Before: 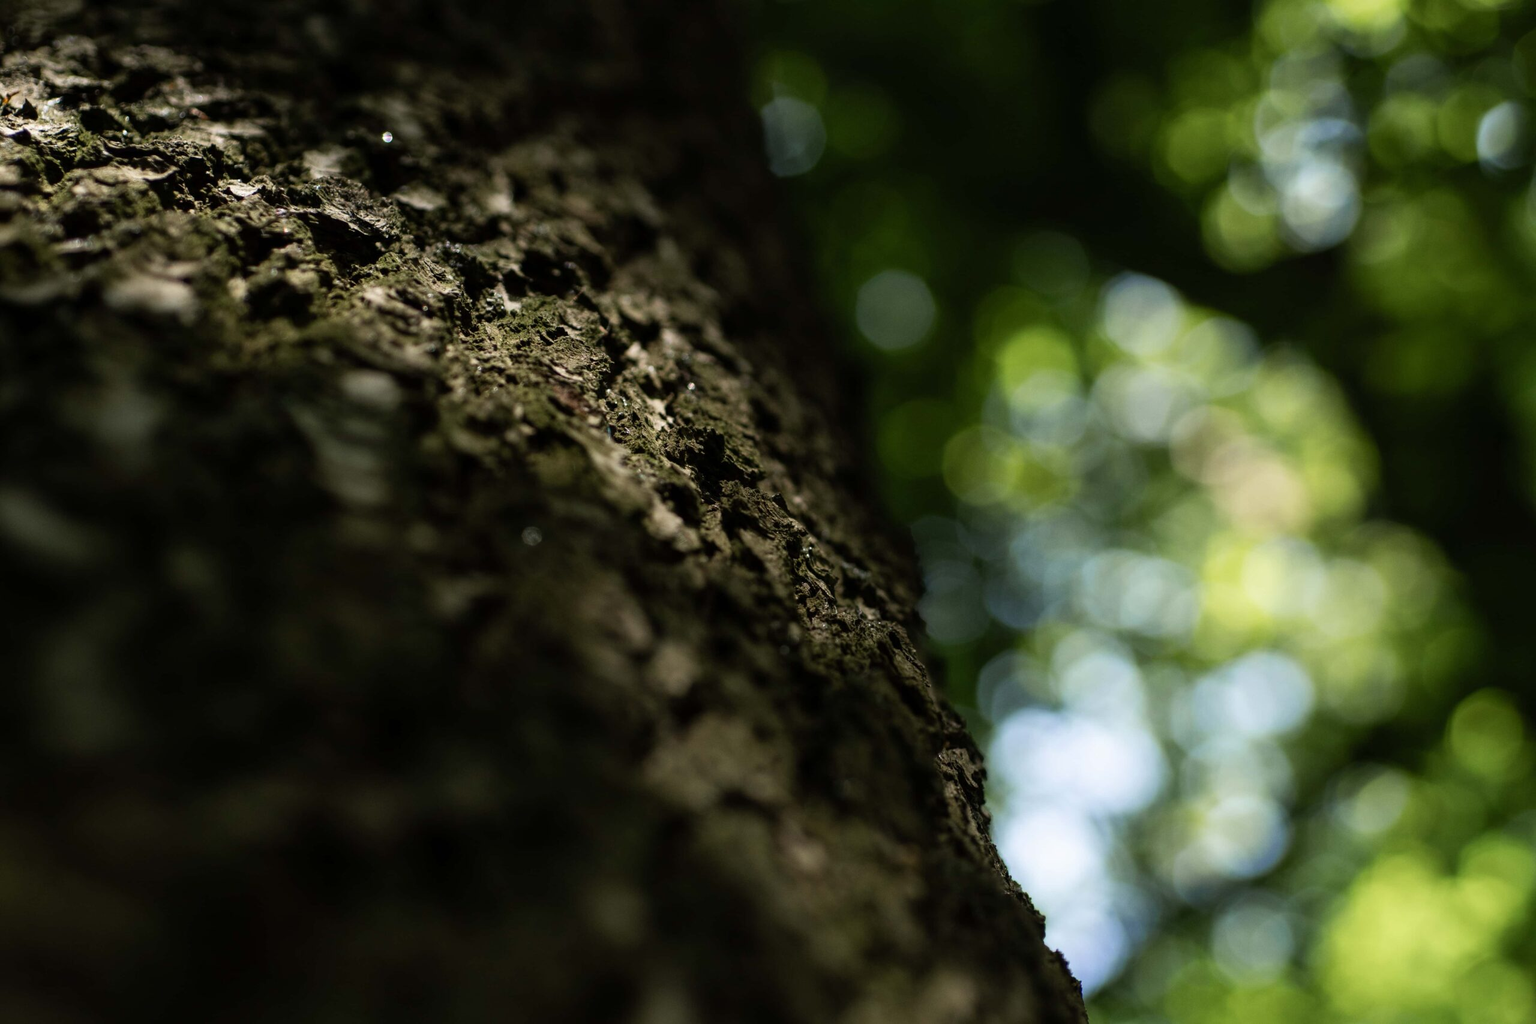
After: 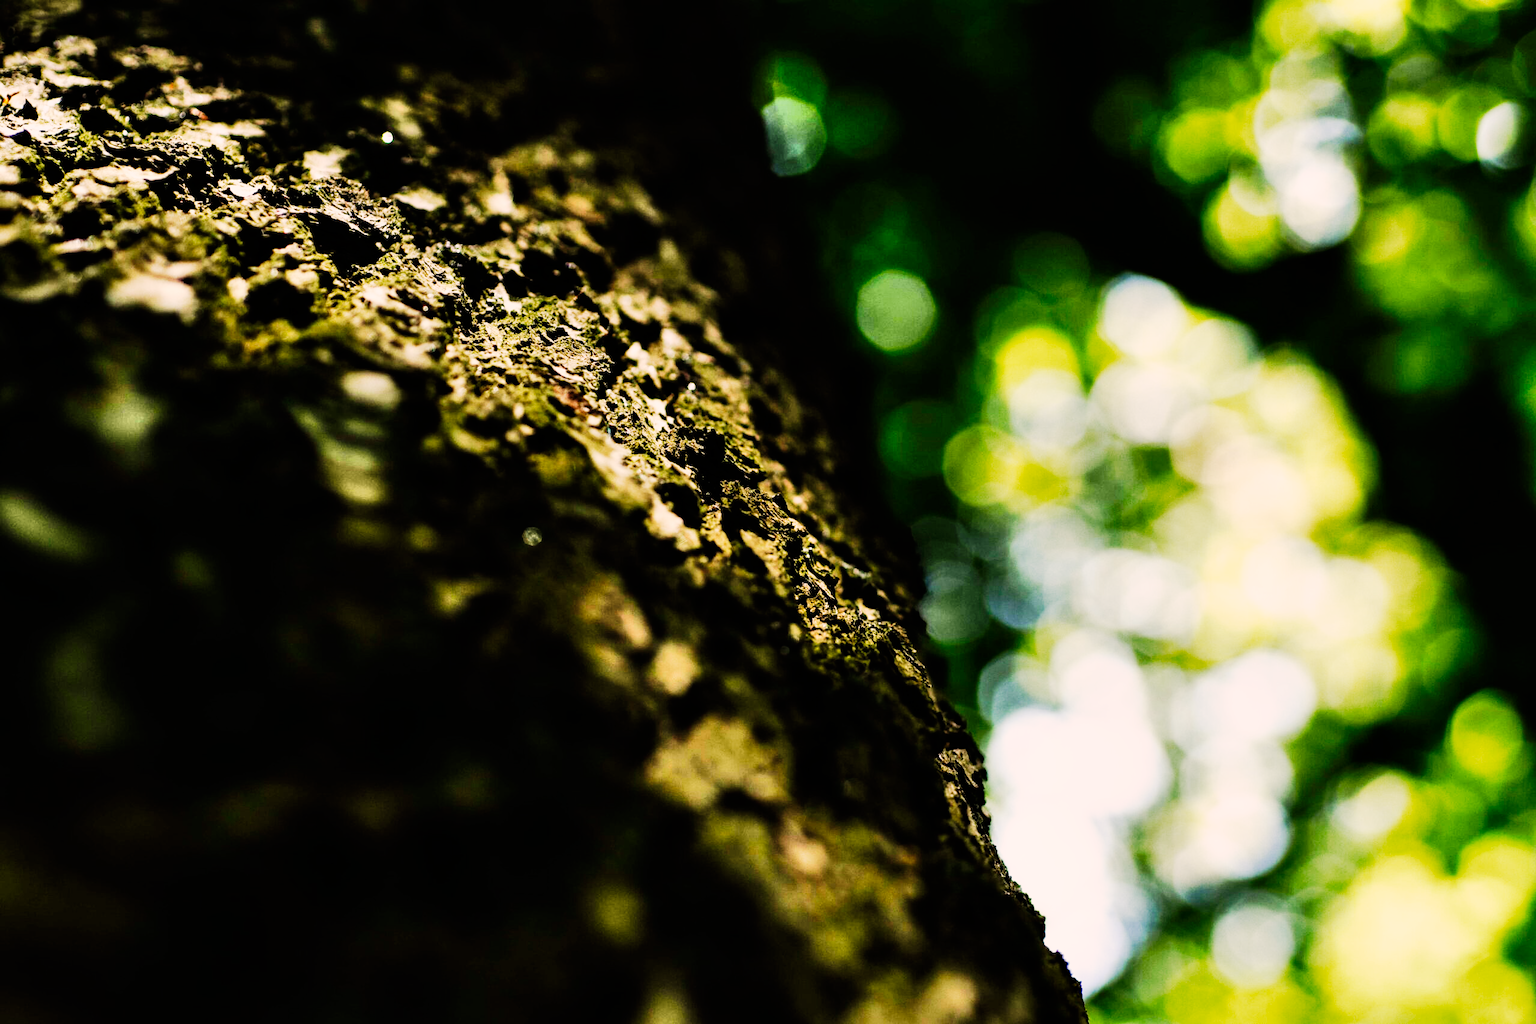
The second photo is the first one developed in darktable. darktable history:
base curve: curves: ch0 [(0, 0) (0.007, 0.004) (0.027, 0.03) (0.046, 0.07) (0.207, 0.54) (0.442, 0.872) (0.673, 0.972) (1, 1)], preserve colors none
shadows and highlights: shadows 47.6, highlights -42.34, soften with gaussian
color correction: highlights a* 5.74, highlights b* 4.67
tone curve: curves: ch0 [(0, 0) (0.037, 0.011) (0.135, 0.093) (0.266, 0.281) (0.461, 0.555) (0.581, 0.716) (0.675, 0.793) (0.767, 0.849) (0.91, 0.924) (1, 0.979)]; ch1 [(0, 0) (0.292, 0.278) (0.431, 0.418) (0.493, 0.479) (0.506, 0.5) (0.532, 0.537) (0.562, 0.581) (0.641, 0.663) (0.754, 0.76) (1, 1)]; ch2 [(0, 0) (0.294, 0.3) (0.361, 0.372) (0.429, 0.445) (0.478, 0.486) (0.502, 0.498) (0.518, 0.522) (0.531, 0.549) (0.561, 0.59) (0.64, 0.655) (0.693, 0.706) (0.845, 0.833) (1, 0.951)], preserve colors none
